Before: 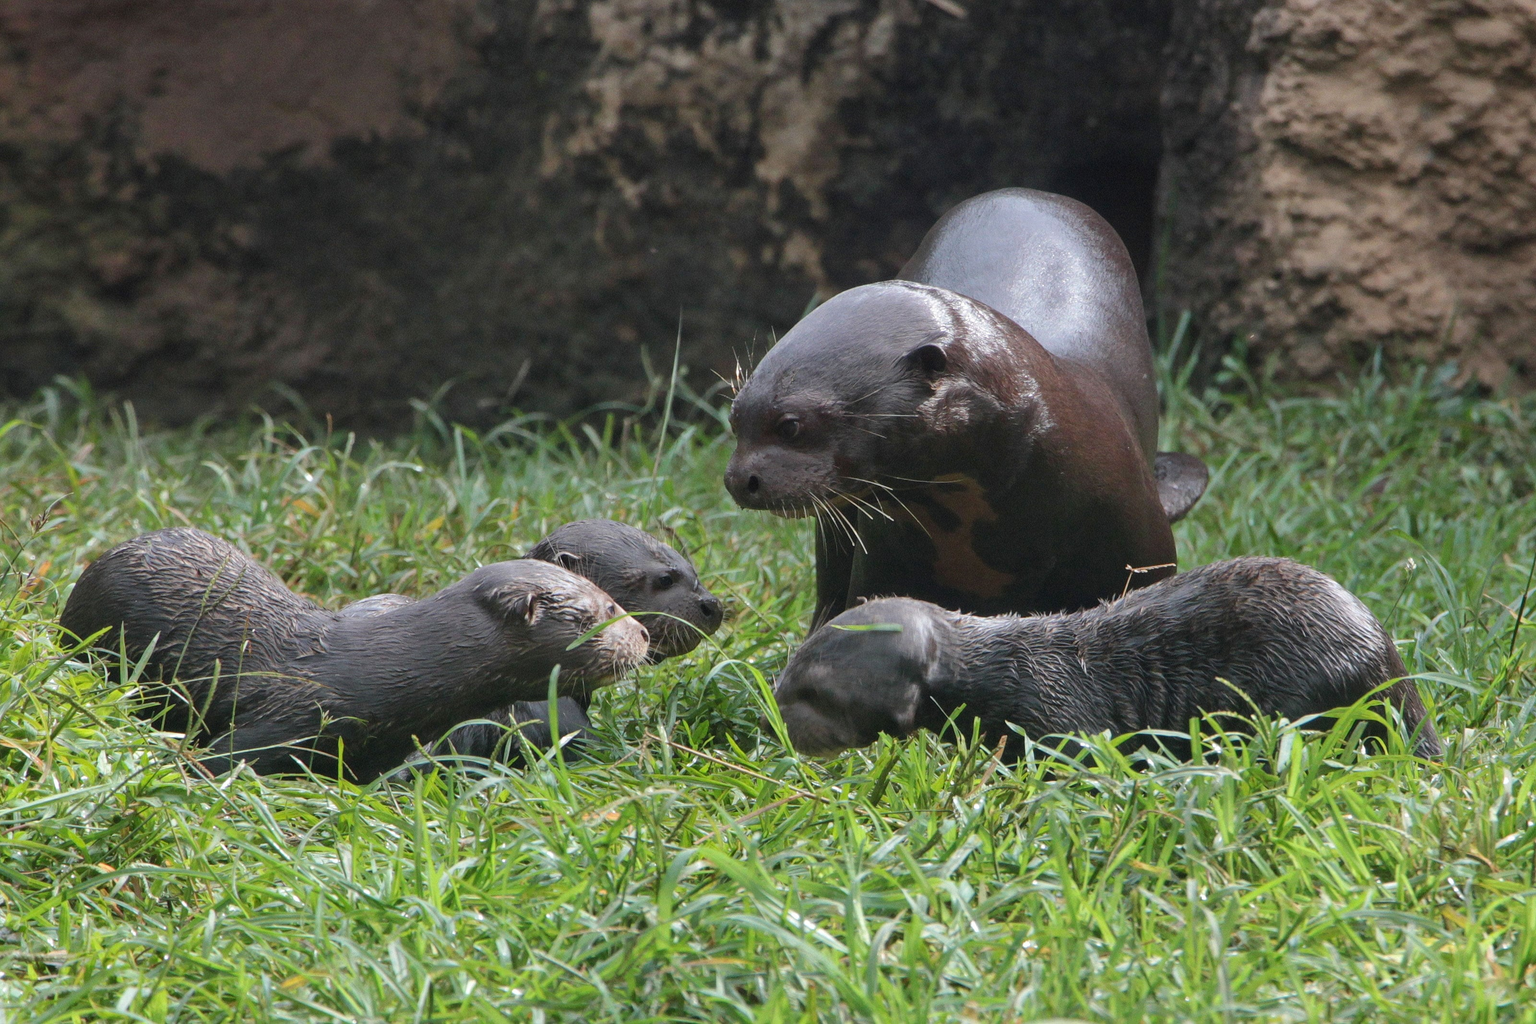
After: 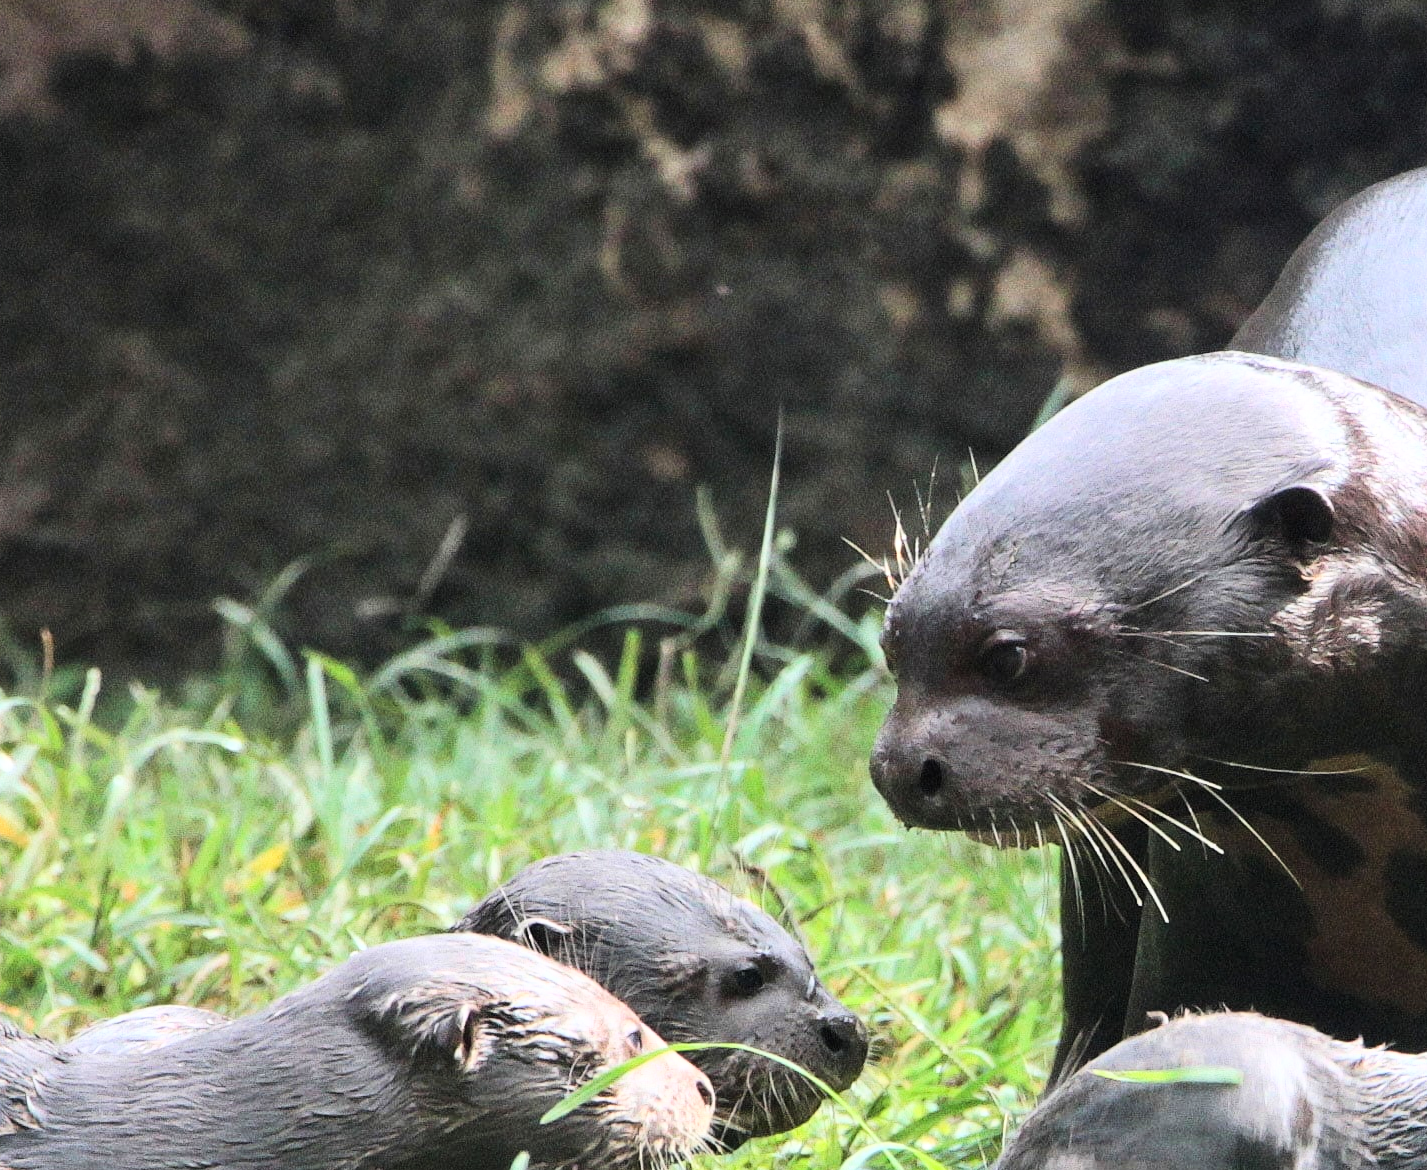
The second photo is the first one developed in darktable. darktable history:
crop: left 19.97%, top 10.895%, right 35.421%, bottom 34.26%
base curve: curves: ch0 [(0, 0) (0.007, 0.004) (0.027, 0.03) (0.046, 0.07) (0.207, 0.54) (0.442, 0.872) (0.673, 0.972) (1, 1)]
